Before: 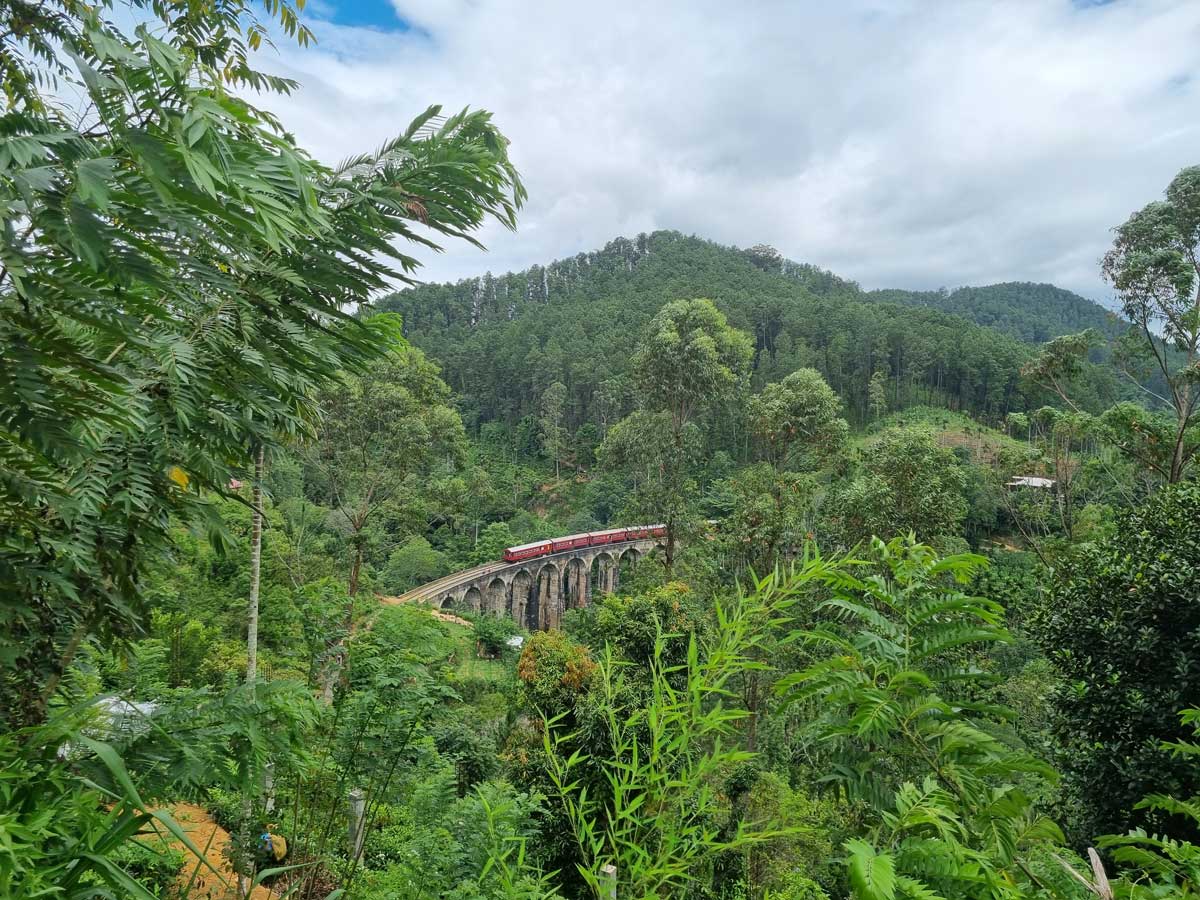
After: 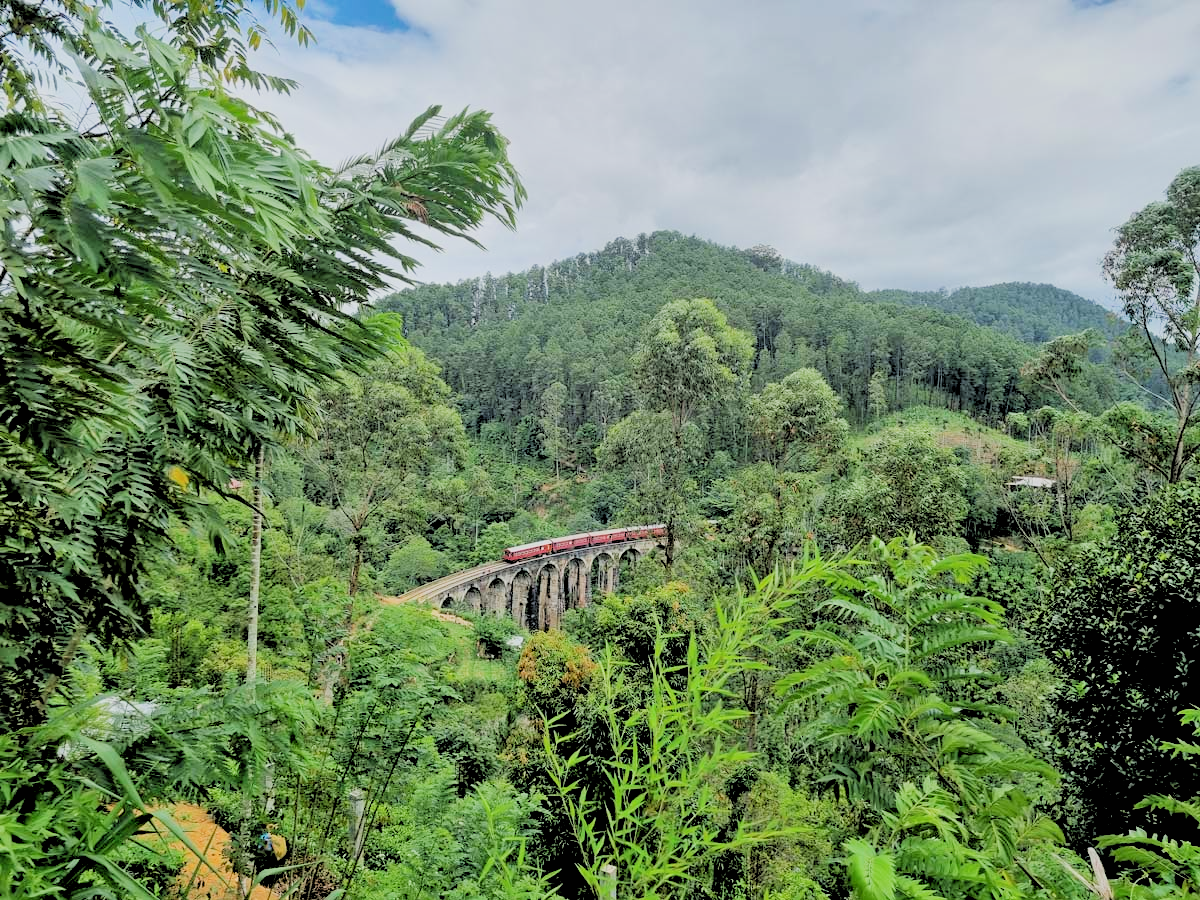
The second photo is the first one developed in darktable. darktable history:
filmic rgb: black relative exposure -5 EV, hardness 2.88, contrast 1.3, highlights saturation mix -30%
rgb levels: levels [[0.027, 0.429, 0.996], [0, 0.5, 1], [0, 0.5, 1]]
shadows and highlights: soften with gaussian
